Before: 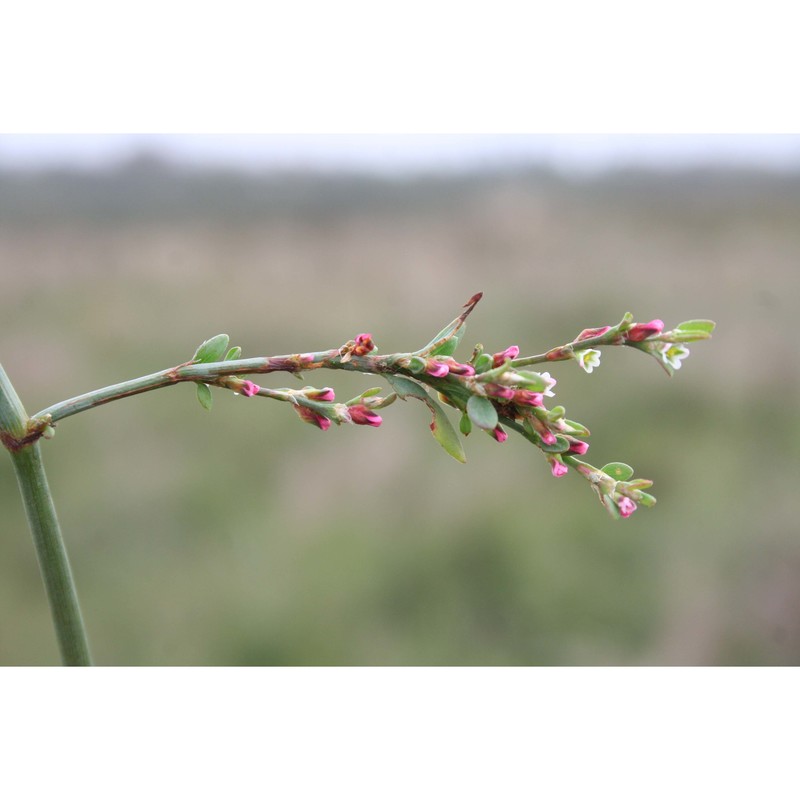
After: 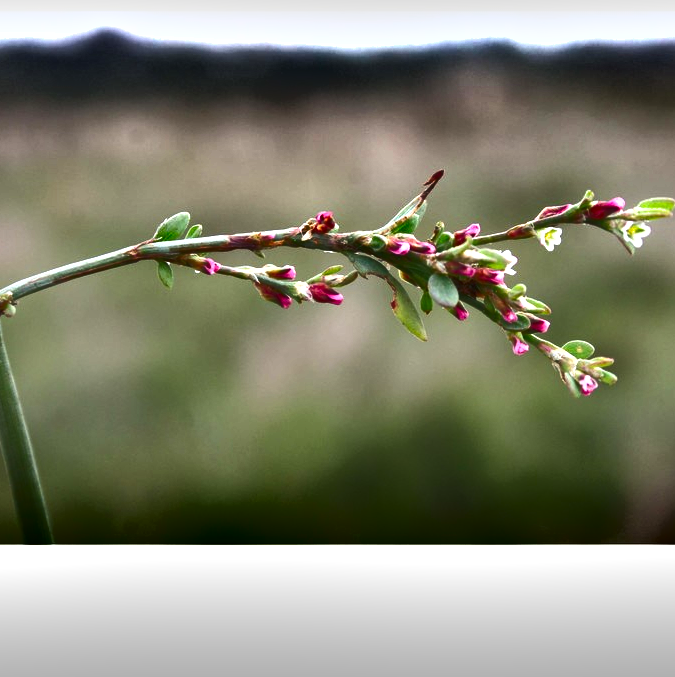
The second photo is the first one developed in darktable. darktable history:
exposure: exposure 0.782 EV, compensate highlight preservation false
shadows and highlights: shadows 24.72, highlights -77.28, soften with gaussian
crop and rotate: left 4.938%, top 15.364%, right 10.663%
